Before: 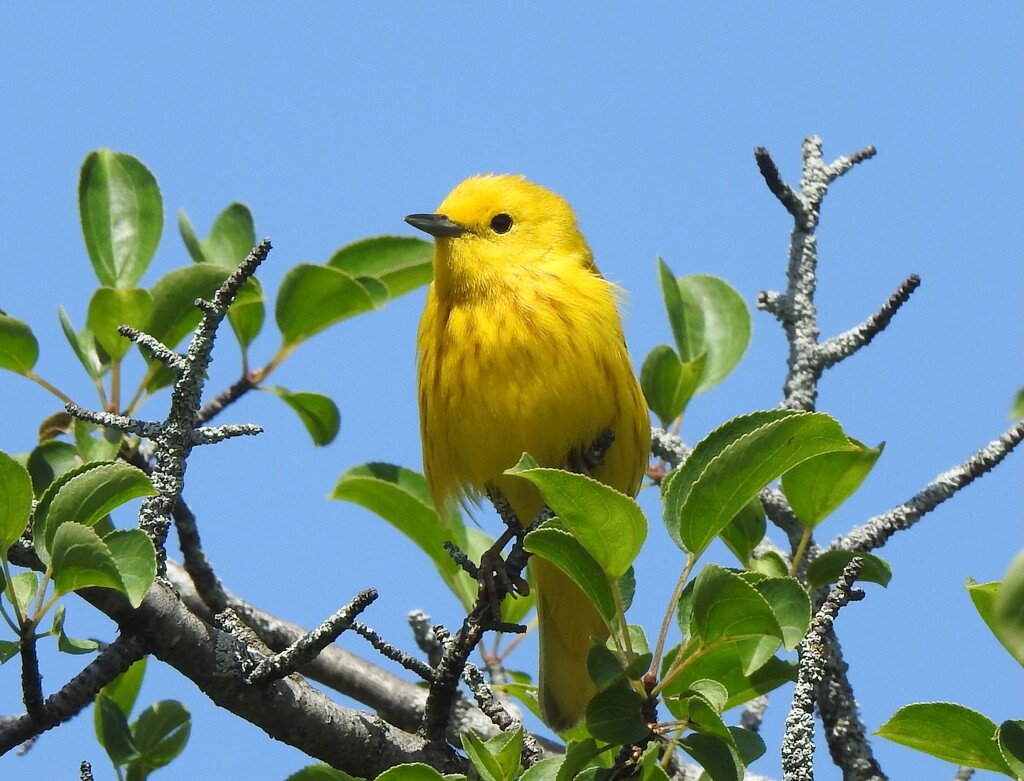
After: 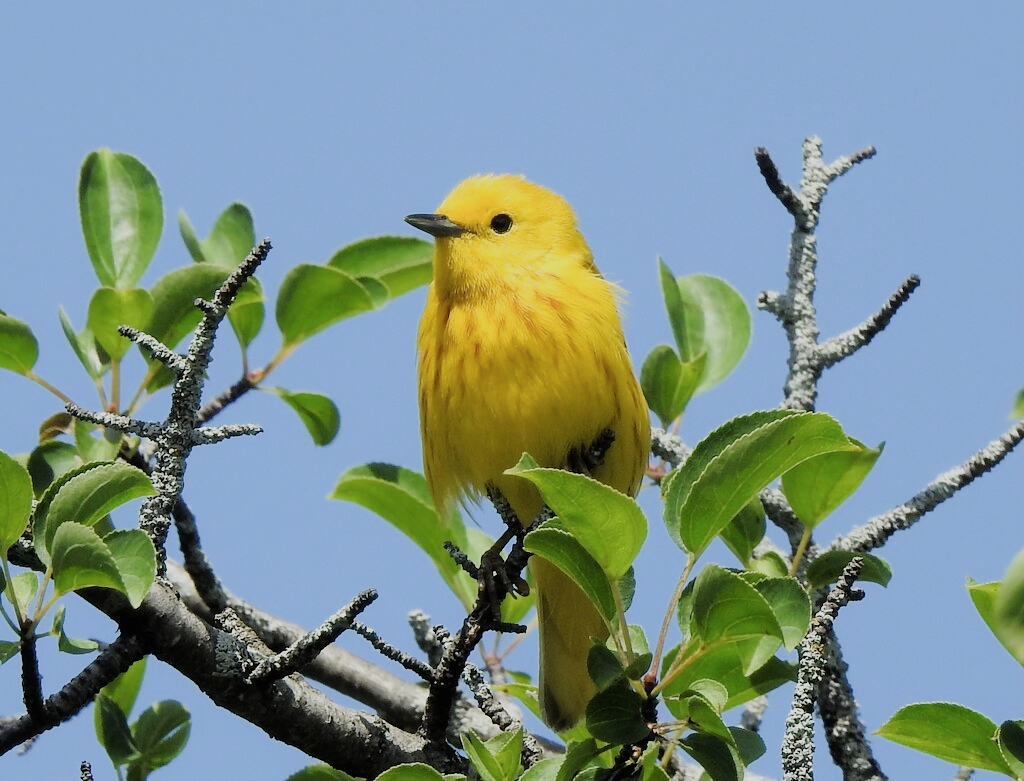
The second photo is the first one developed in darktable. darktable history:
filmic rgb: black relative exposure -7.08 EV, white relative exposure 5.37 EV, hardness 3.02
contrast brightness saturation: saturation -0.059
tone equalizer: -8 EV -0.439 EV, -7 EV -0.415 EV, -6 EV -0.356 EV, -5 EV -0.26 EV, -3 EV 0.216 EV, -2 EV 0.36 EV, -1 EV 0.364 EV, +0 EV 0.428 EV
